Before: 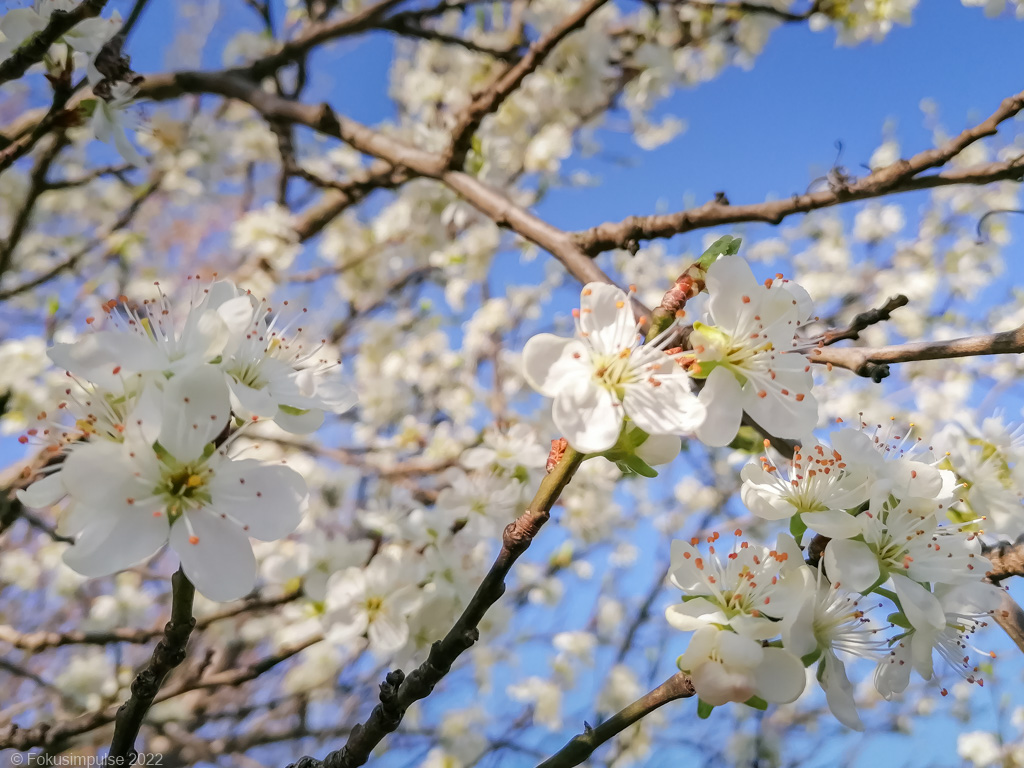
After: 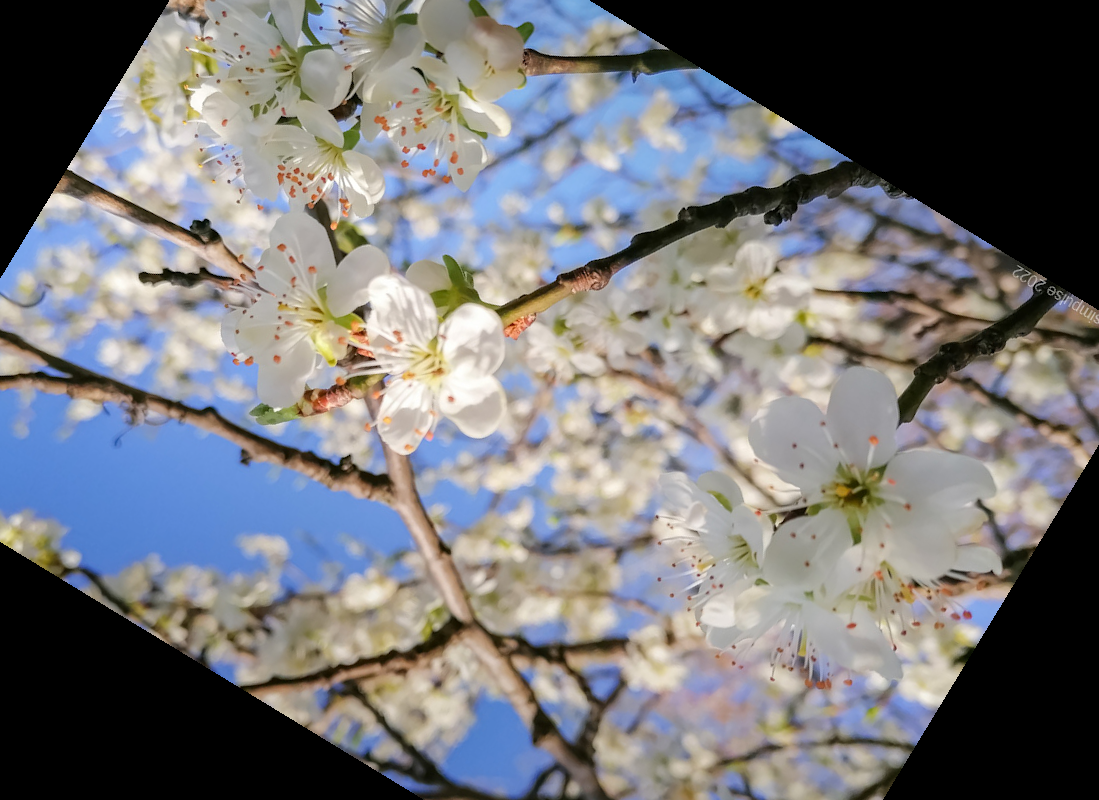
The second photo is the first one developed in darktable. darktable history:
crop and rotate: angle 148.68°, left 9.111%, top 15.603%, right 4.588%, bottom 17.041%
tone equalizer: on, module defaults
